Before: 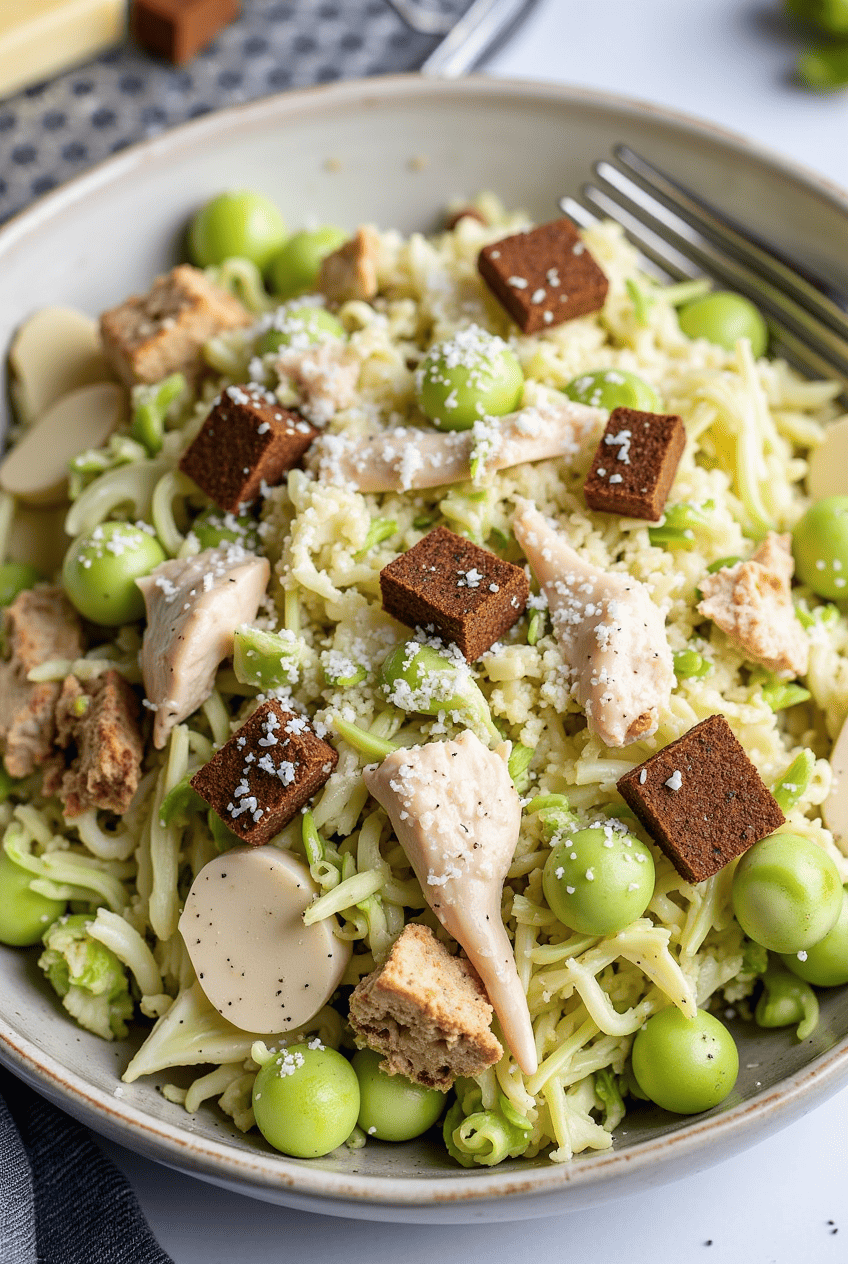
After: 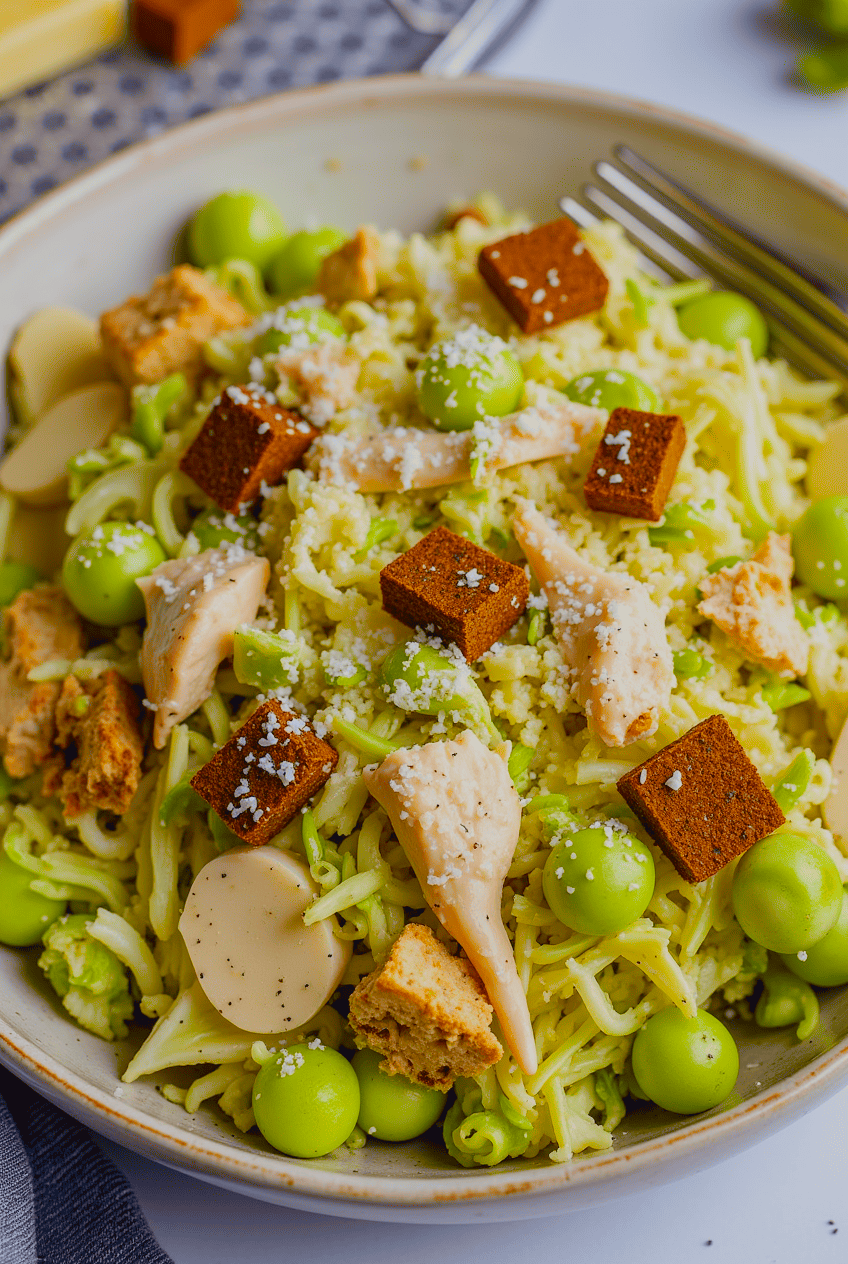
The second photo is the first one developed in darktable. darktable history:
color balance rgb: power › luminance -3.816%, power › chroma 0.566%, power › hue 40.82°, perceptual saturation grading › global saturation 35.932%, perceptual saturation grading › shadows 35.757%, global vibrance 24.44%, contrast -25.109%
color correction: highlights b* 0.039, saturation 1.07
tone equalizer: edges refinement/feathering 500, mask exposure compensation -1.57 EV, preserve details no
